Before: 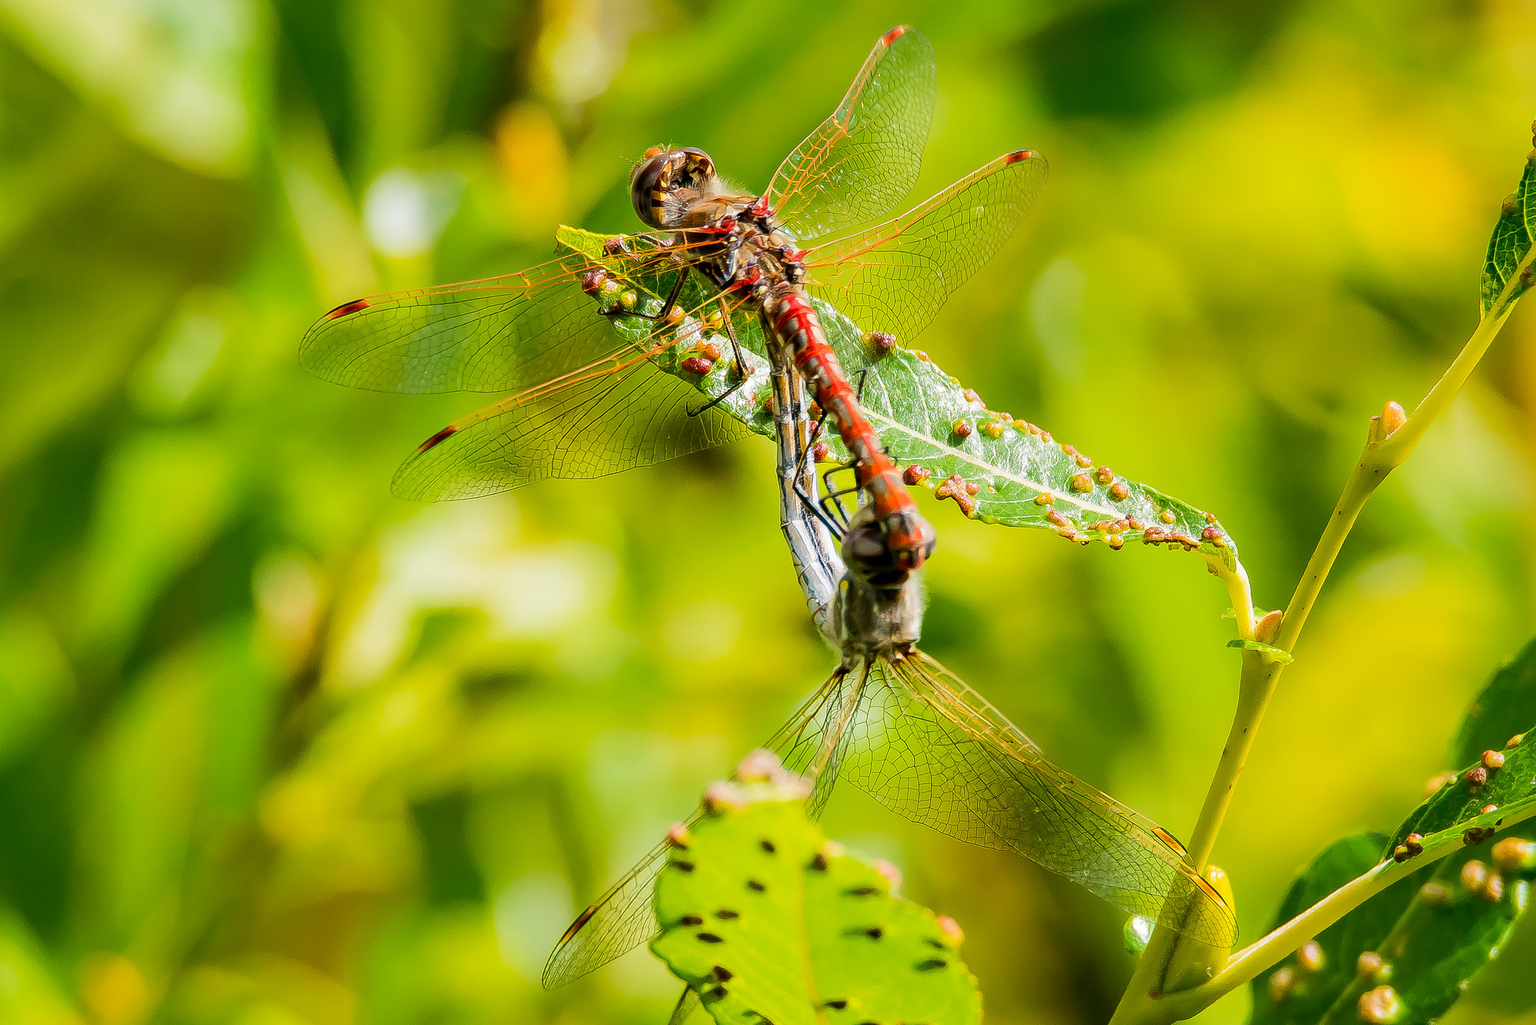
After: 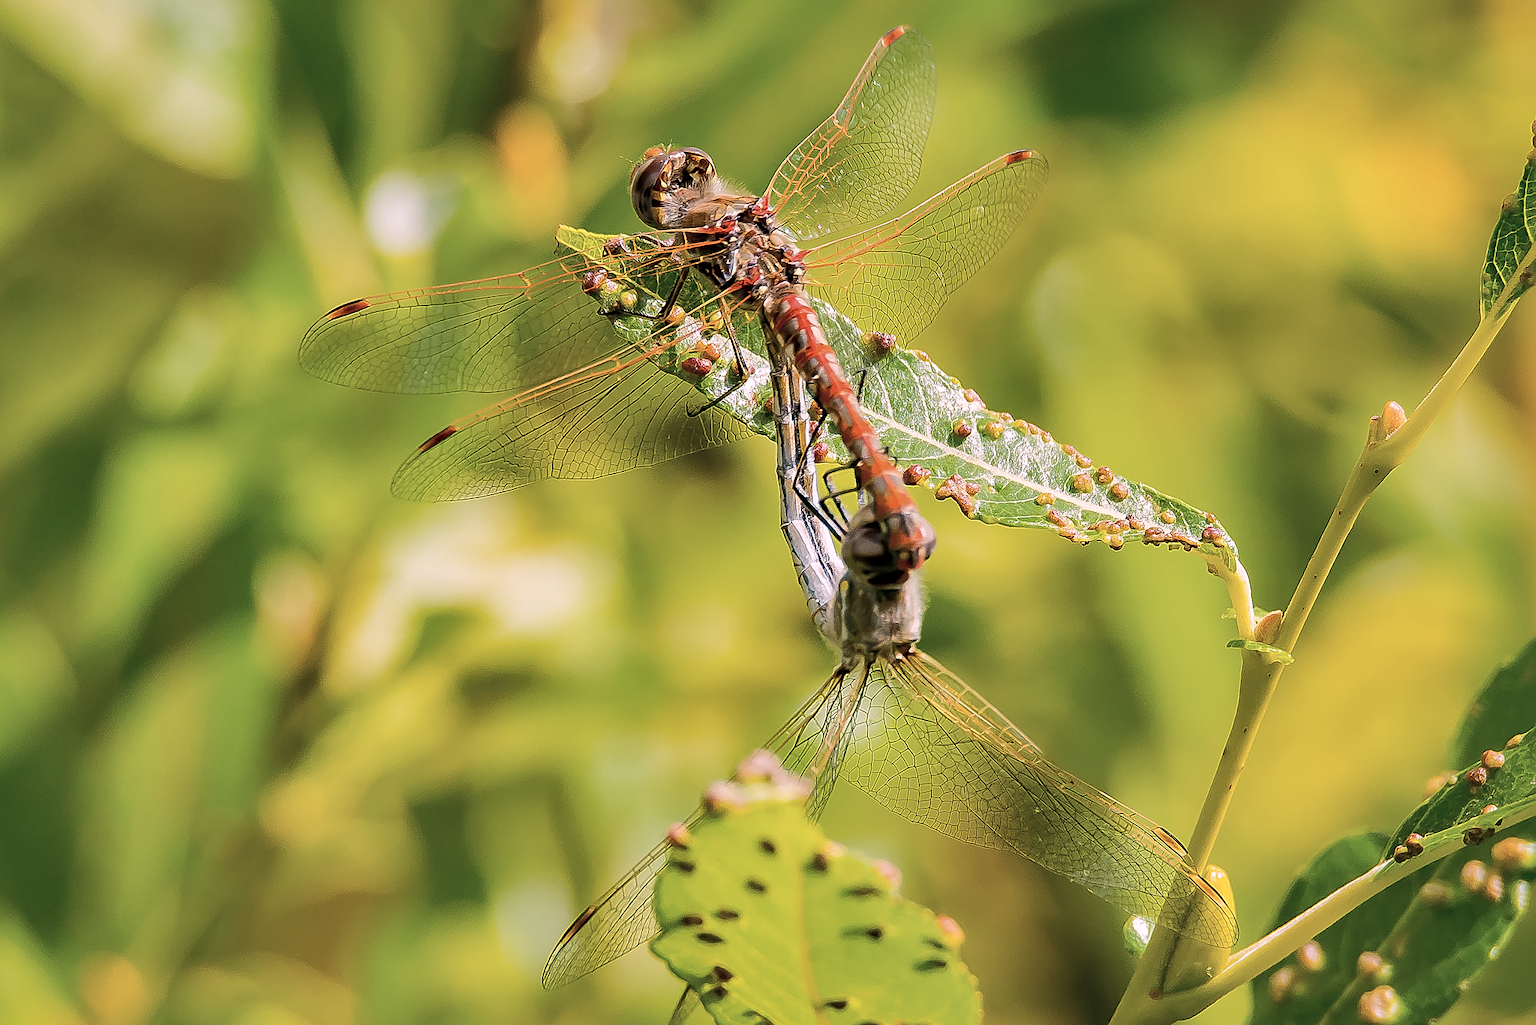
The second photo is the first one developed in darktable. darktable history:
shadows and highlights: on, module defaults
sharpen: on, module defaults
color correction: highlights a* 5.59, highlights b* 5.24, saturation 0.68
white balance: red 1.05, blue 1.072
